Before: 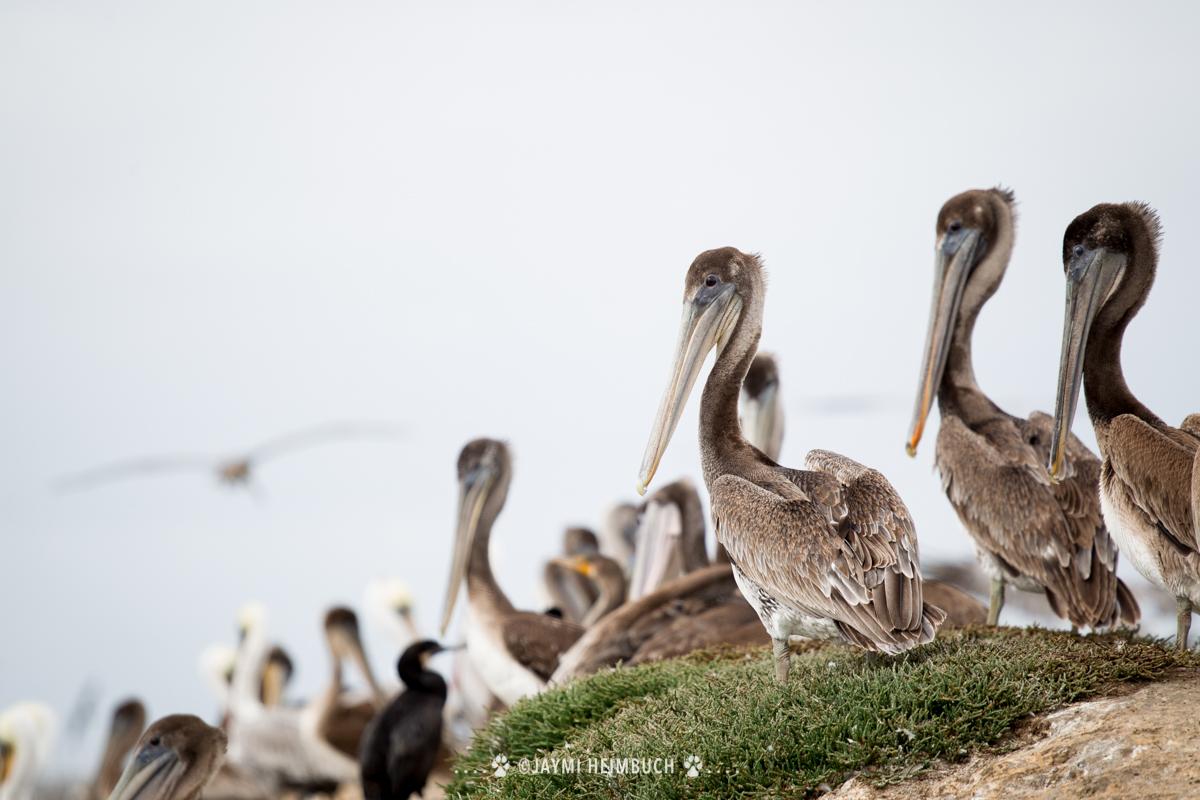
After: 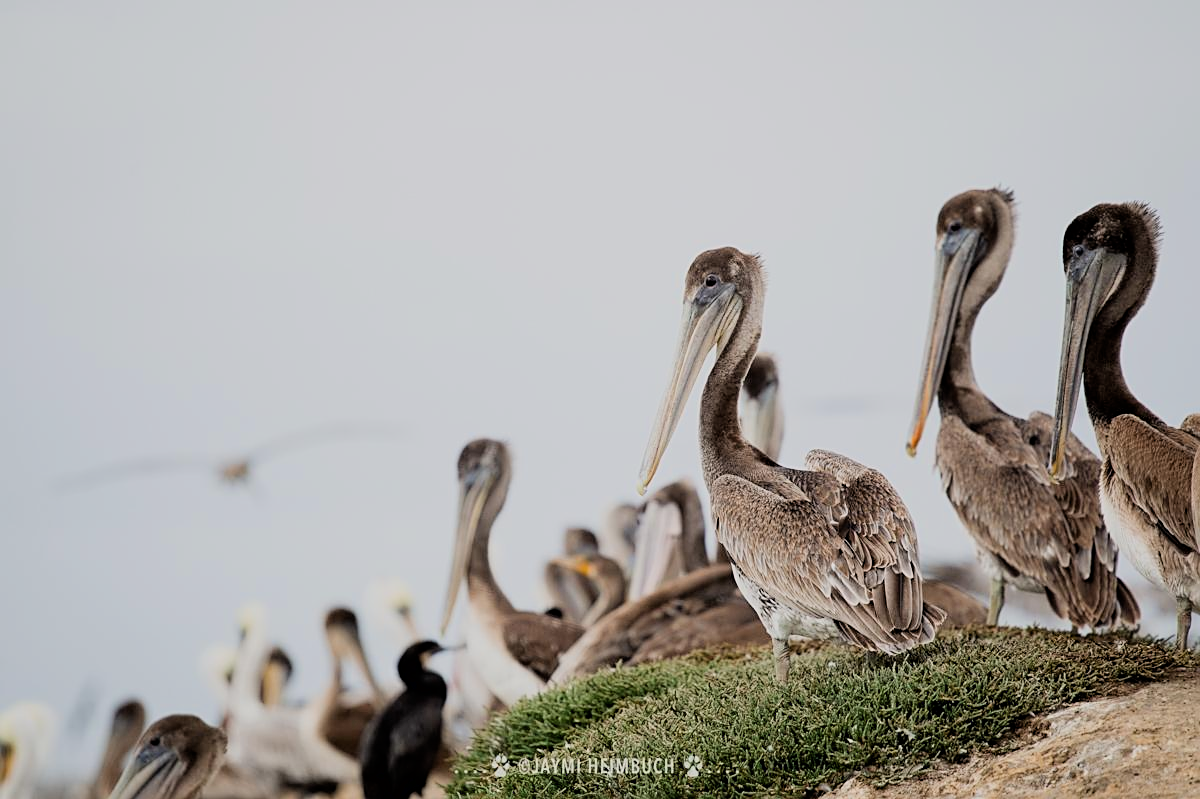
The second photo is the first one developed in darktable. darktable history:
filmic rgb: black relative exposure -7.65 EV, white relative exposure 4.56 EV, hardness 3.61, color science v6 (2022)
crop: bottom 0.071%
sharpen: on, module defaults
tone equalizer: on, module defaults
